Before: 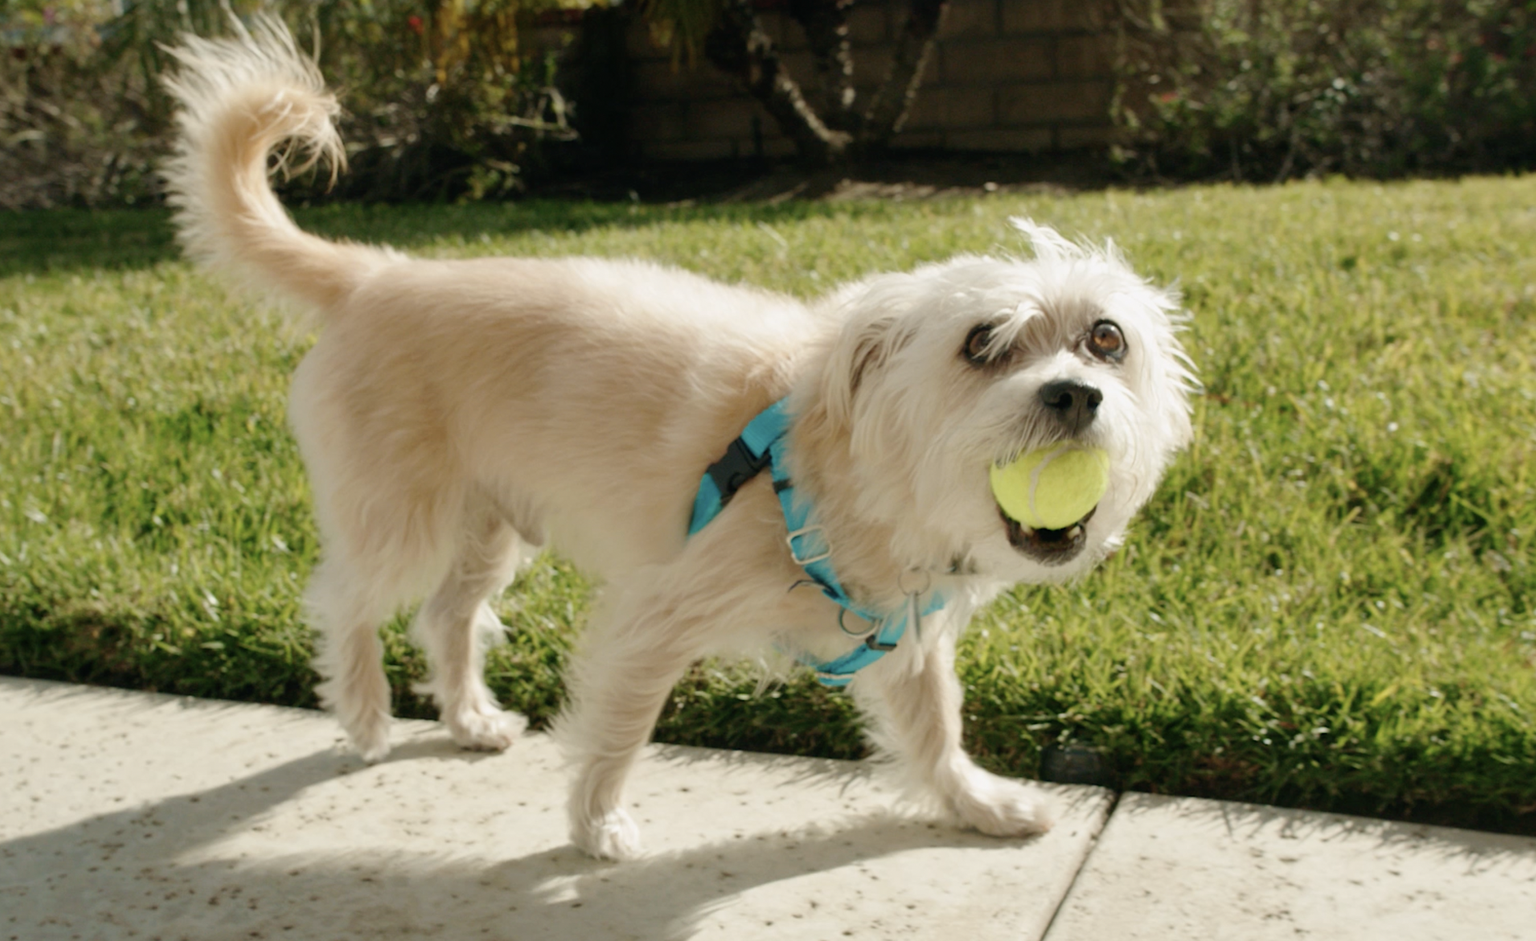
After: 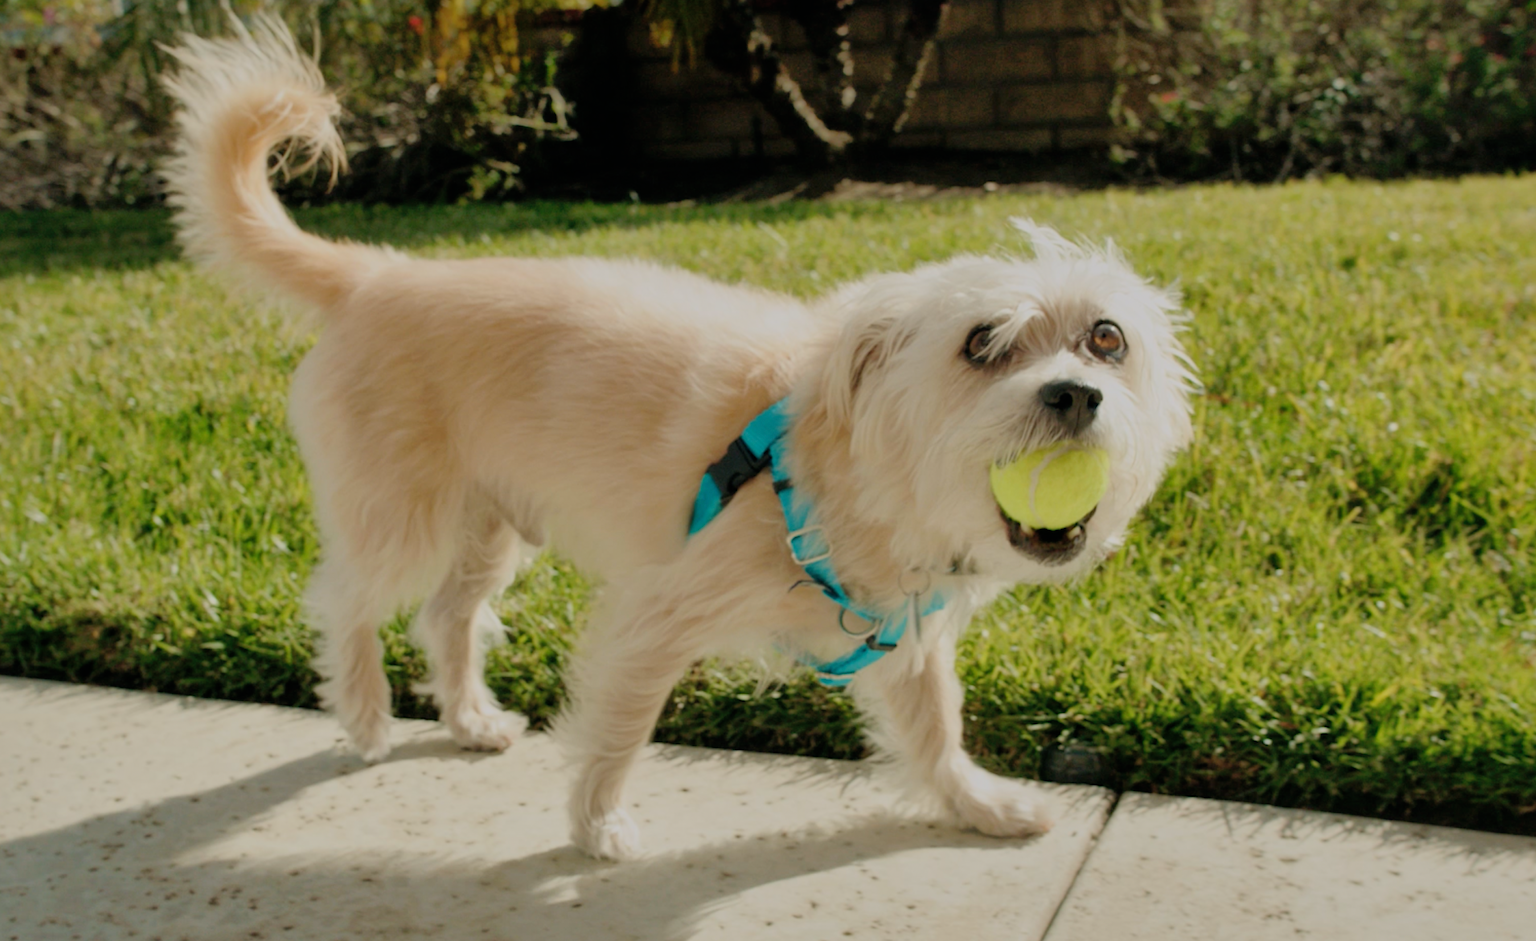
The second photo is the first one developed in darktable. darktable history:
shadows and highlights: on, module defaults
filmic rgb: black relative exposure -7.65 EV, white relative exposure 4.56 EV, hardness 3.61, color science v6 (2022)
